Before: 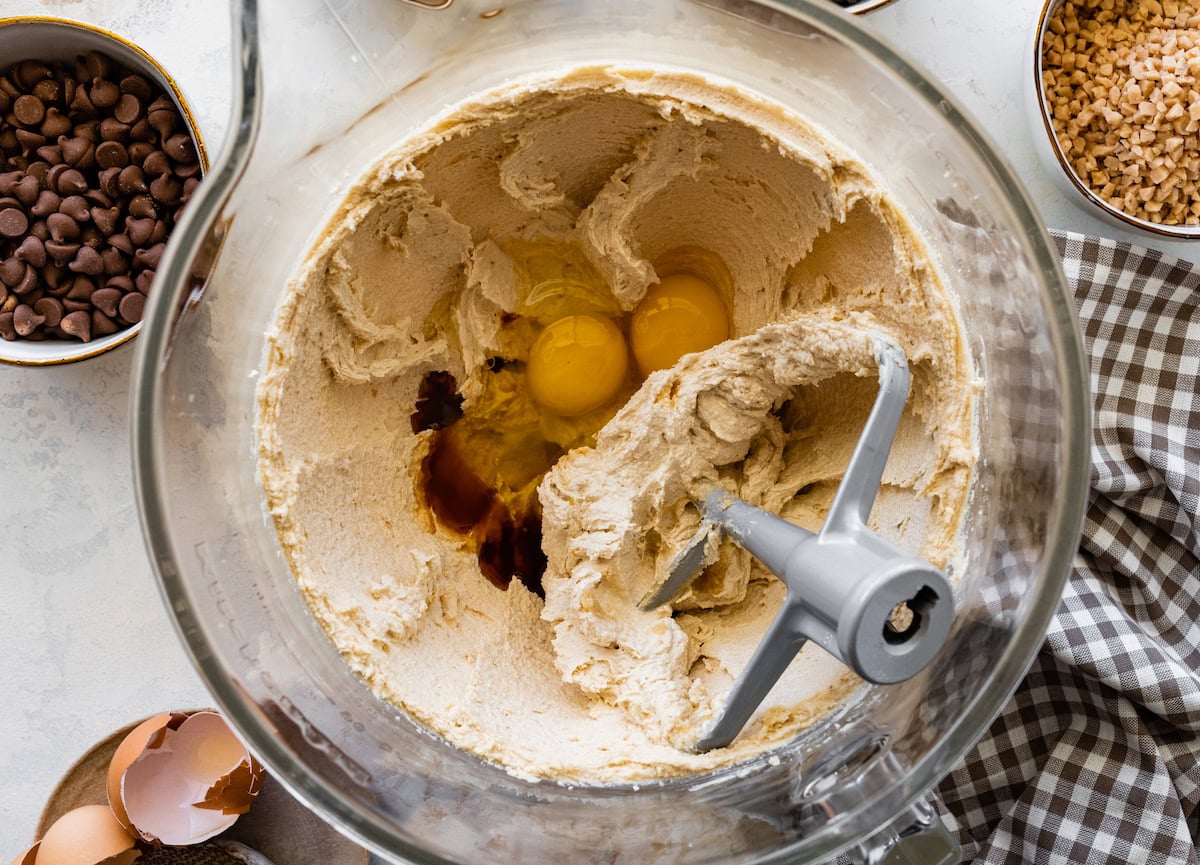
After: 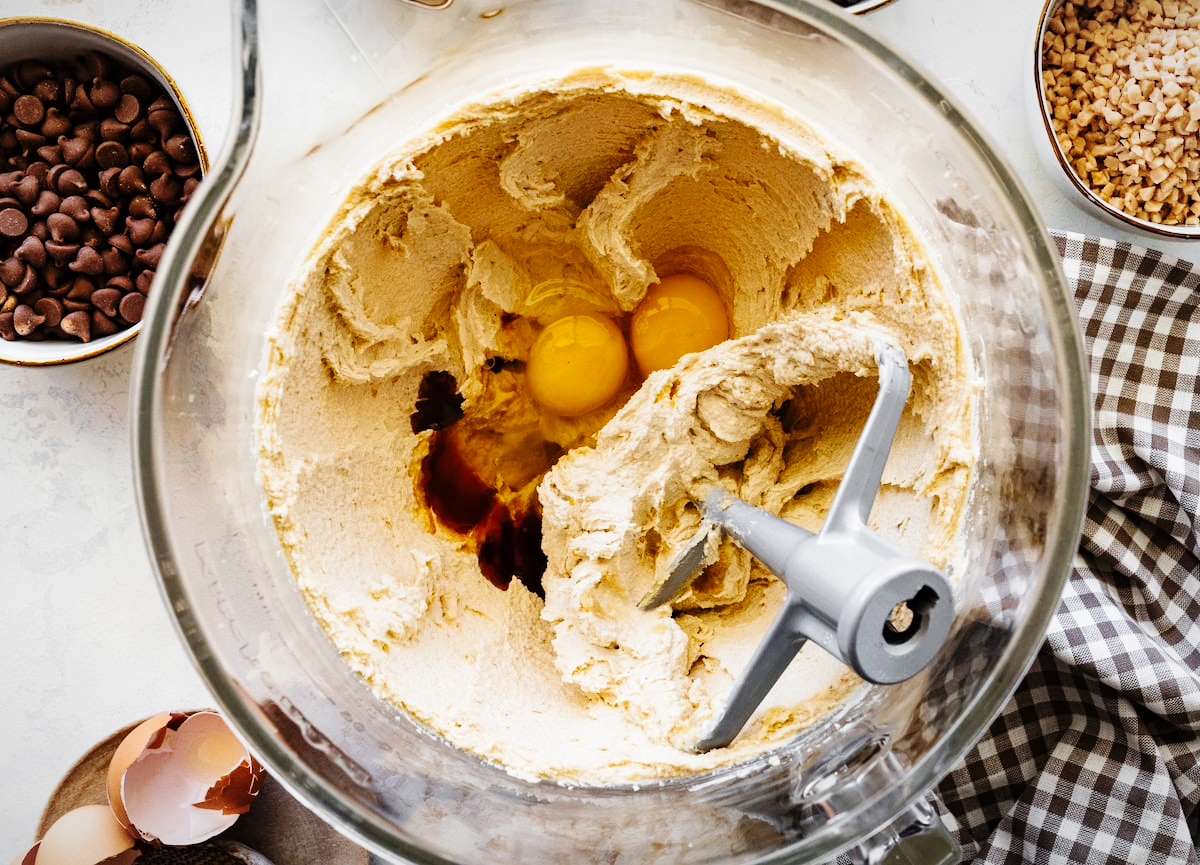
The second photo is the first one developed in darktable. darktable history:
vignetting: fall-off start 97.85%, fall-off radius 98.75%, width/height ratio 1.365
base curve: curves: ch0 [(0, 0) (0.036, 0.025) (0.121, 0.166) (0.206, 0.329) (0.605, 0.79) (1, 1)], preserve colors none
